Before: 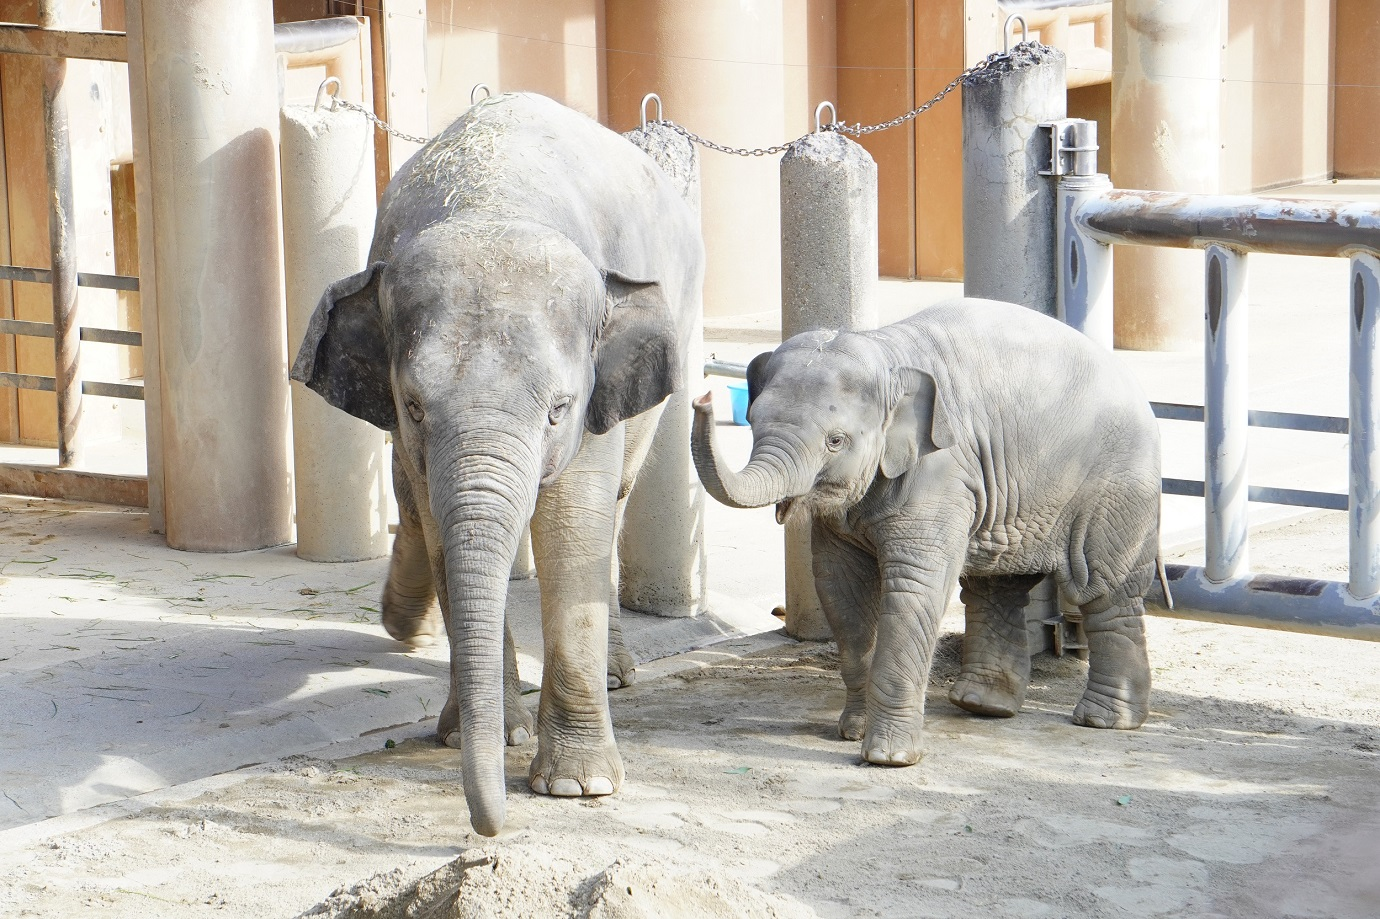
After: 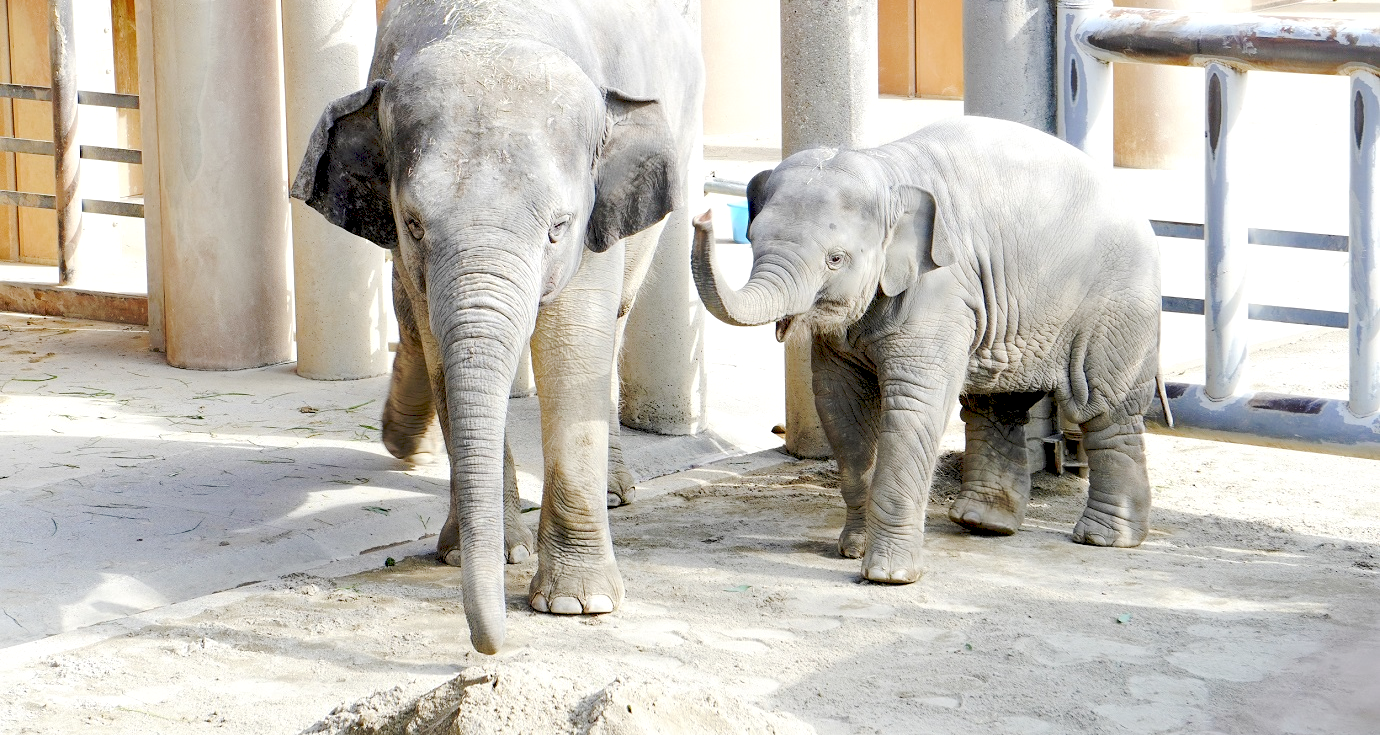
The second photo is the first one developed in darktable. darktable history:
exposure: black level correction 0.025, exposure 0.182 EV, compensate highlight preservation false
crop and rotate: top 19.998%
tone curve: curves: ch0 [(0, 0) (0.003, 0.1) (0.011, 0.101) (0.025, 0.11) (0.044, 0.126) (0.069, 0.14) (0.1, 0.158) (0.136, 0.18) (0.177, 0.206) (0.224, 0.243) (0.277, 0.293) (0.335, 0.36) (0.399, 0.446) (0.468, 0.537) (0.543, 0.618) (0.623, 0.694) (0.709, 0.763) (0.801, 0.836) (0.898, 0.908) (1, 1)], preserve colors none
